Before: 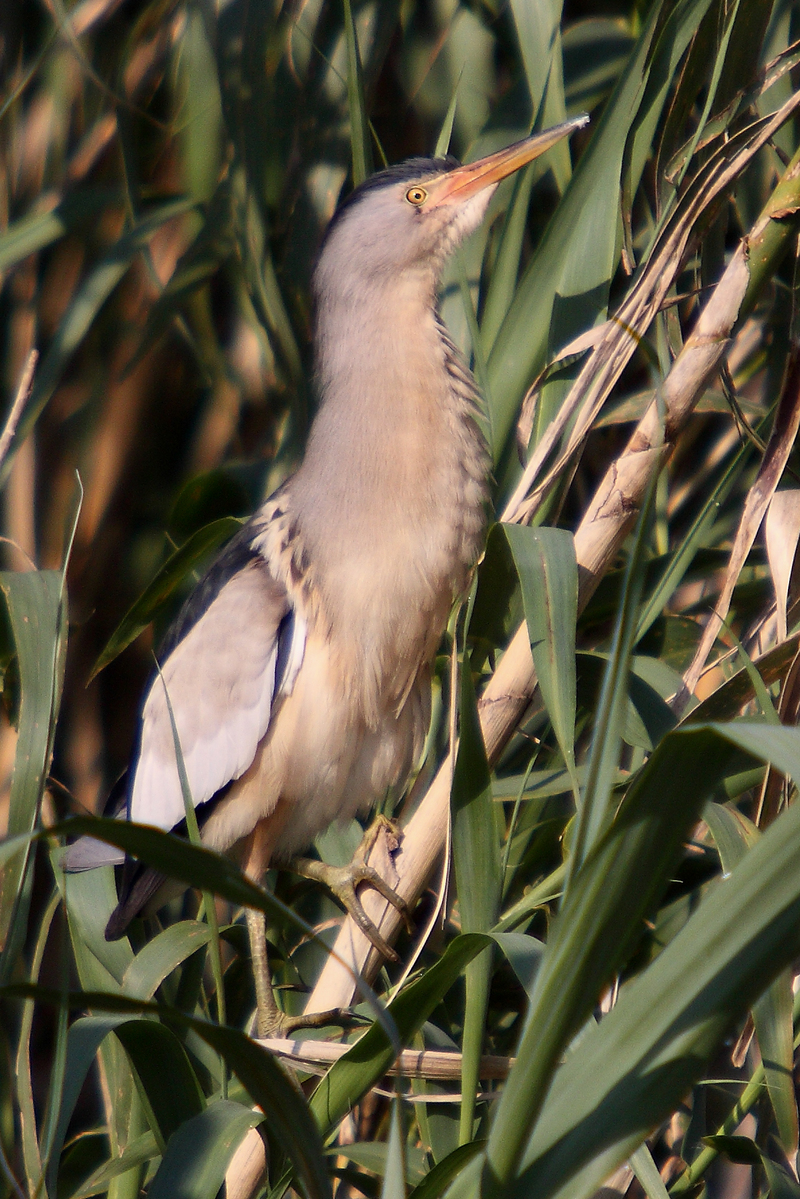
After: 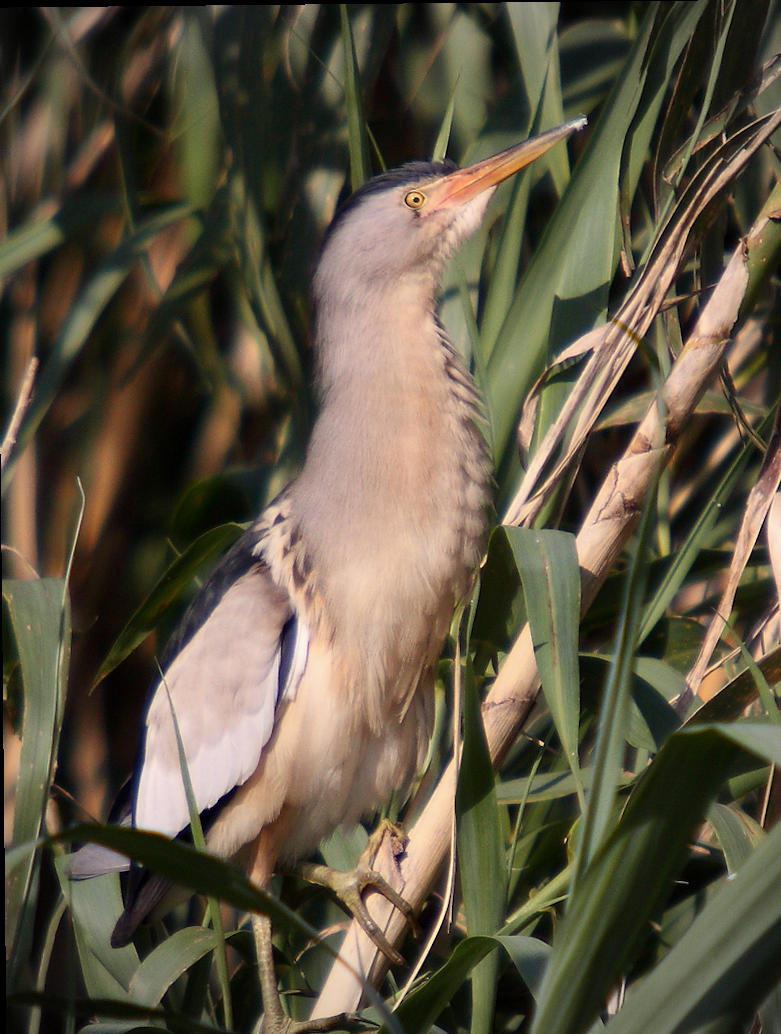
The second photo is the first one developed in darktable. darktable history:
vignetting: on, module defaults
crop and rotate: angle 0.582°, left 0.435%, right 3.316%, bottom 14.333%
